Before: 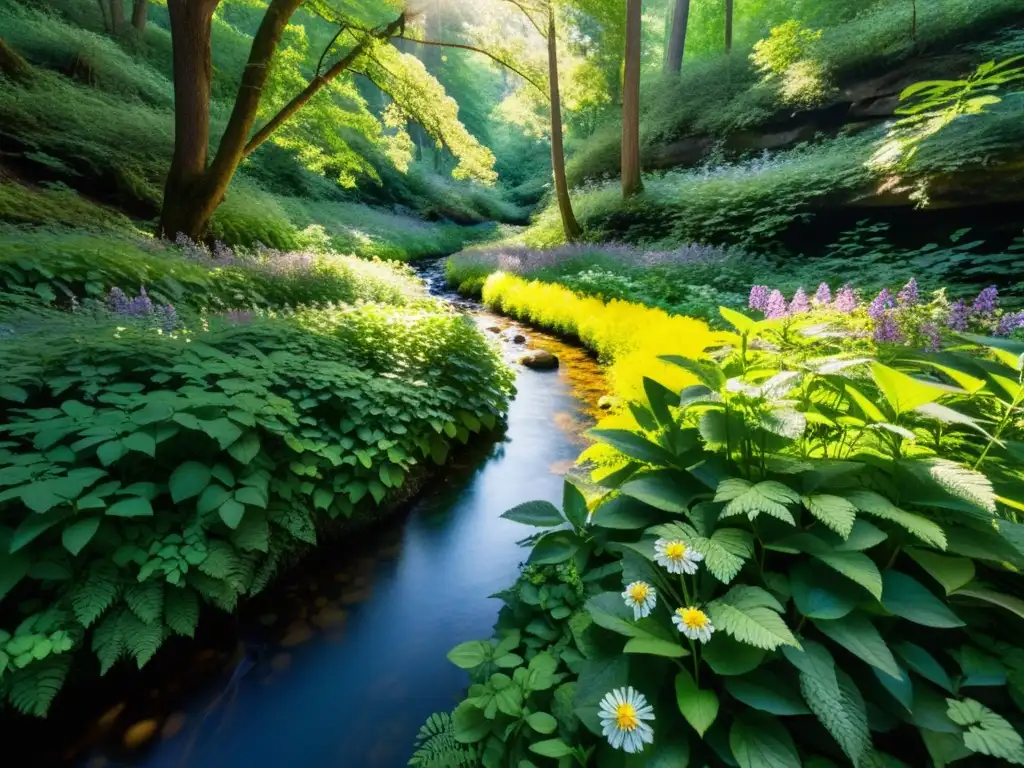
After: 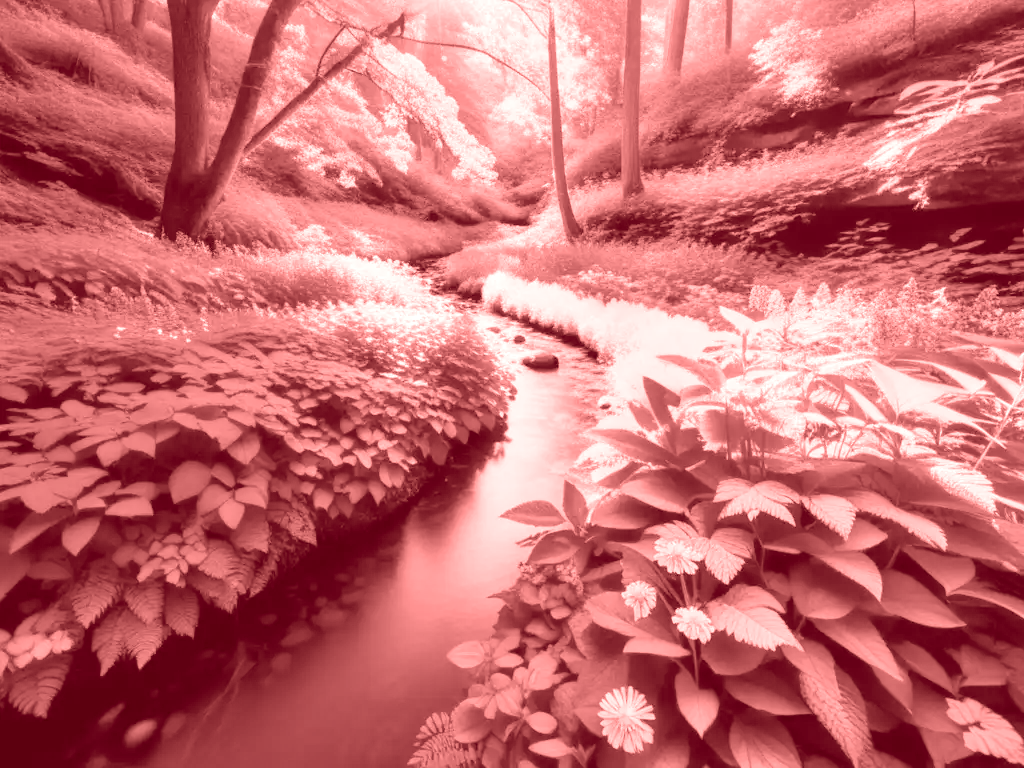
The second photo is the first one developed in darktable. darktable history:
colorize: saturation 60%, source mix 100%
white balance: red 0.931, blue 1.11
contrast brightness saturation: brightness 0.18, saturation -0.5
